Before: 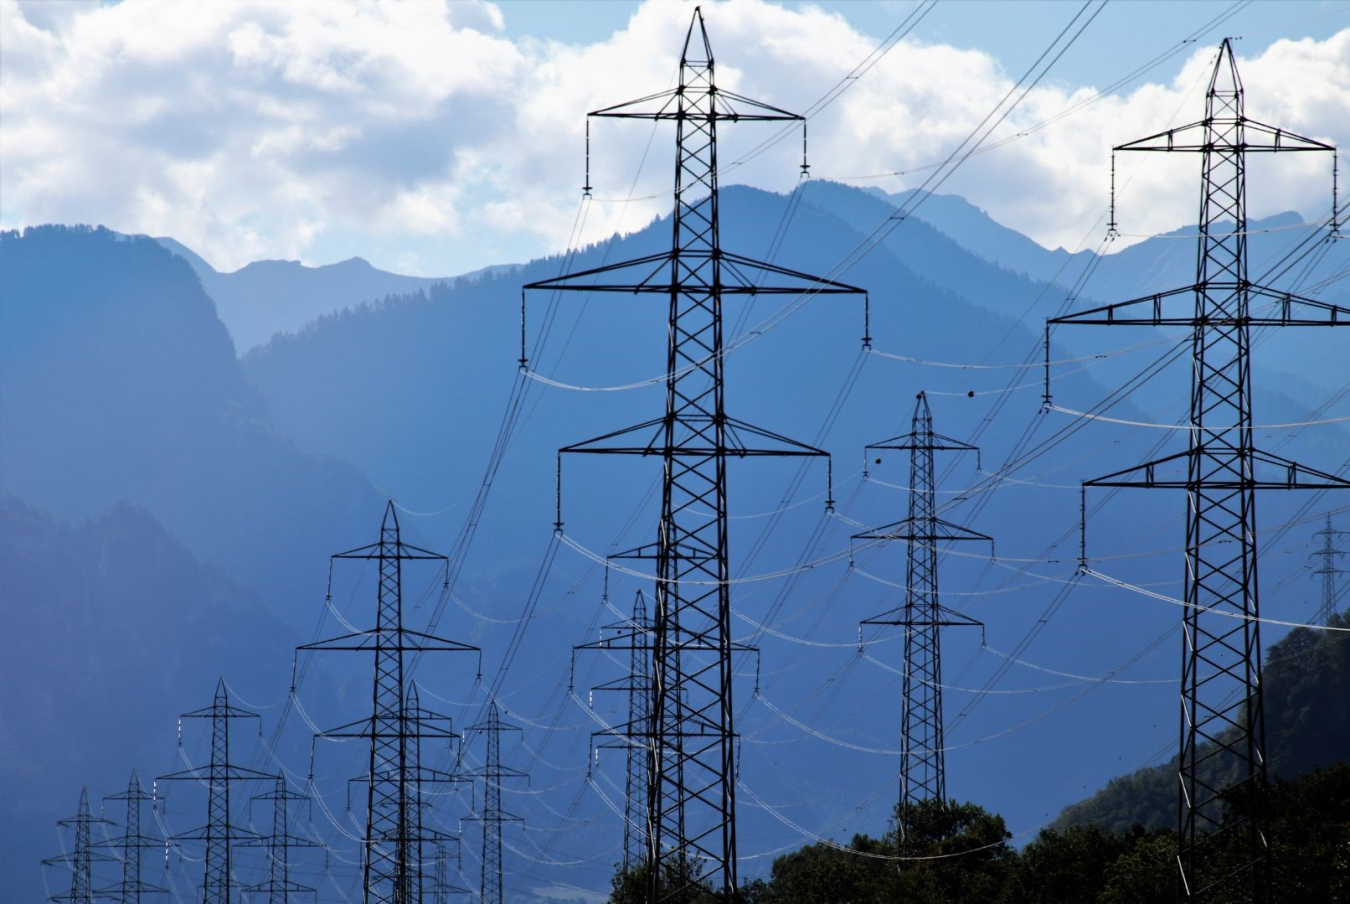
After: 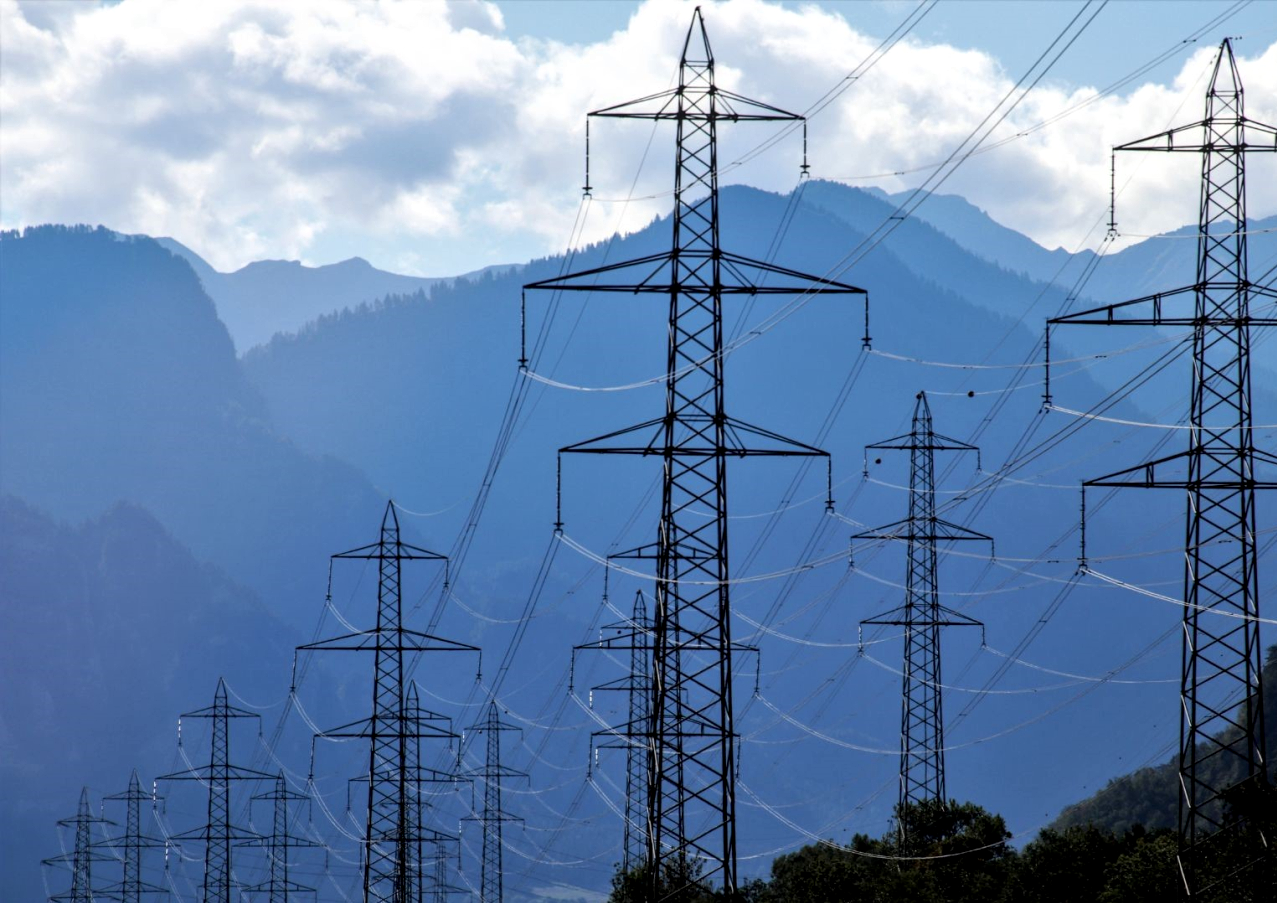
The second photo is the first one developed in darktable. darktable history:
crop and rotate: left 0%, right 5.344%
local contrast: on, module defaults
